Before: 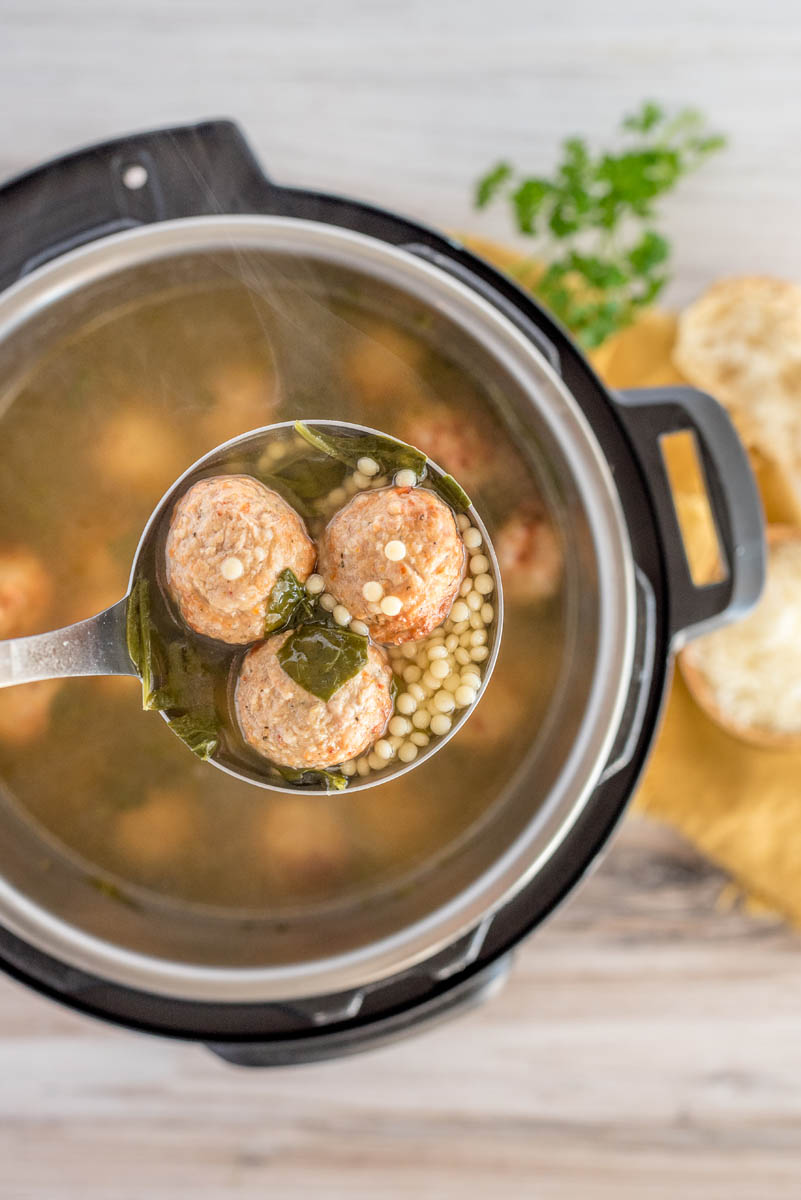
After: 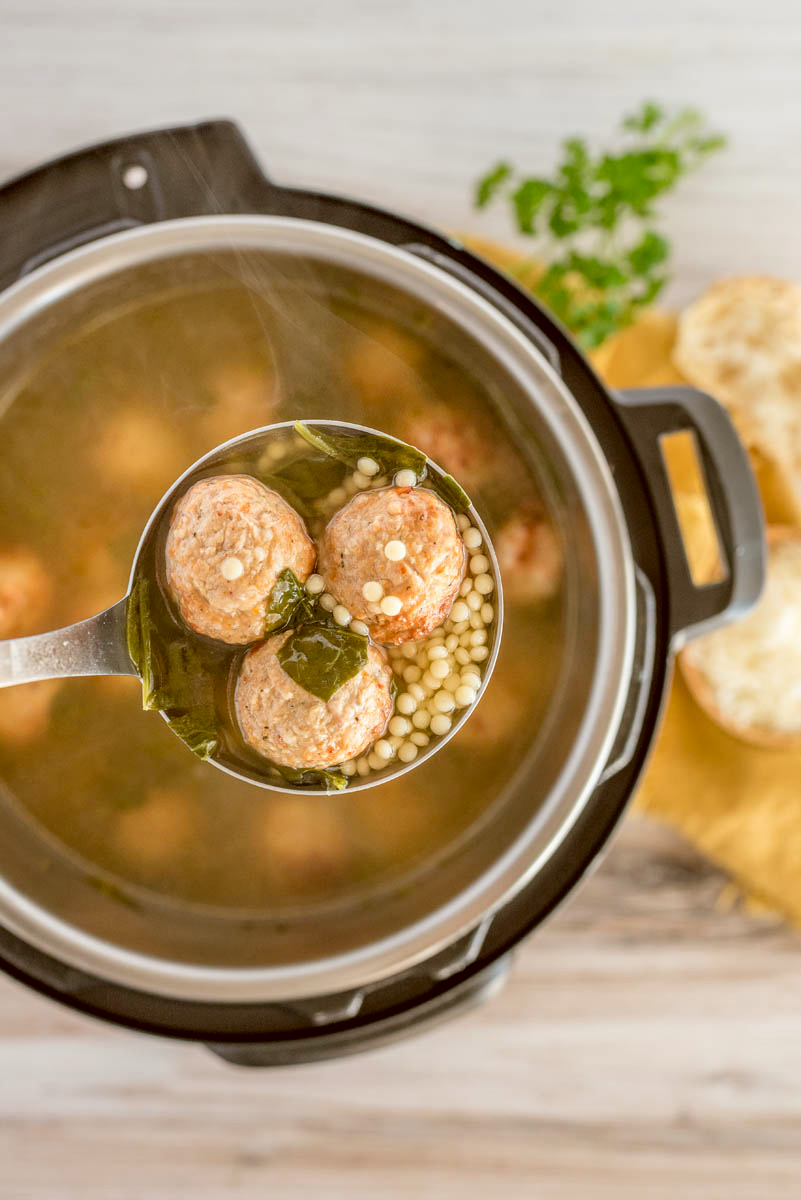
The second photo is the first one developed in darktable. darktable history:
color correction: highlights a* -0.5, highlights b* 0.159, shadows a* 4.82, shadows b* 20.49
